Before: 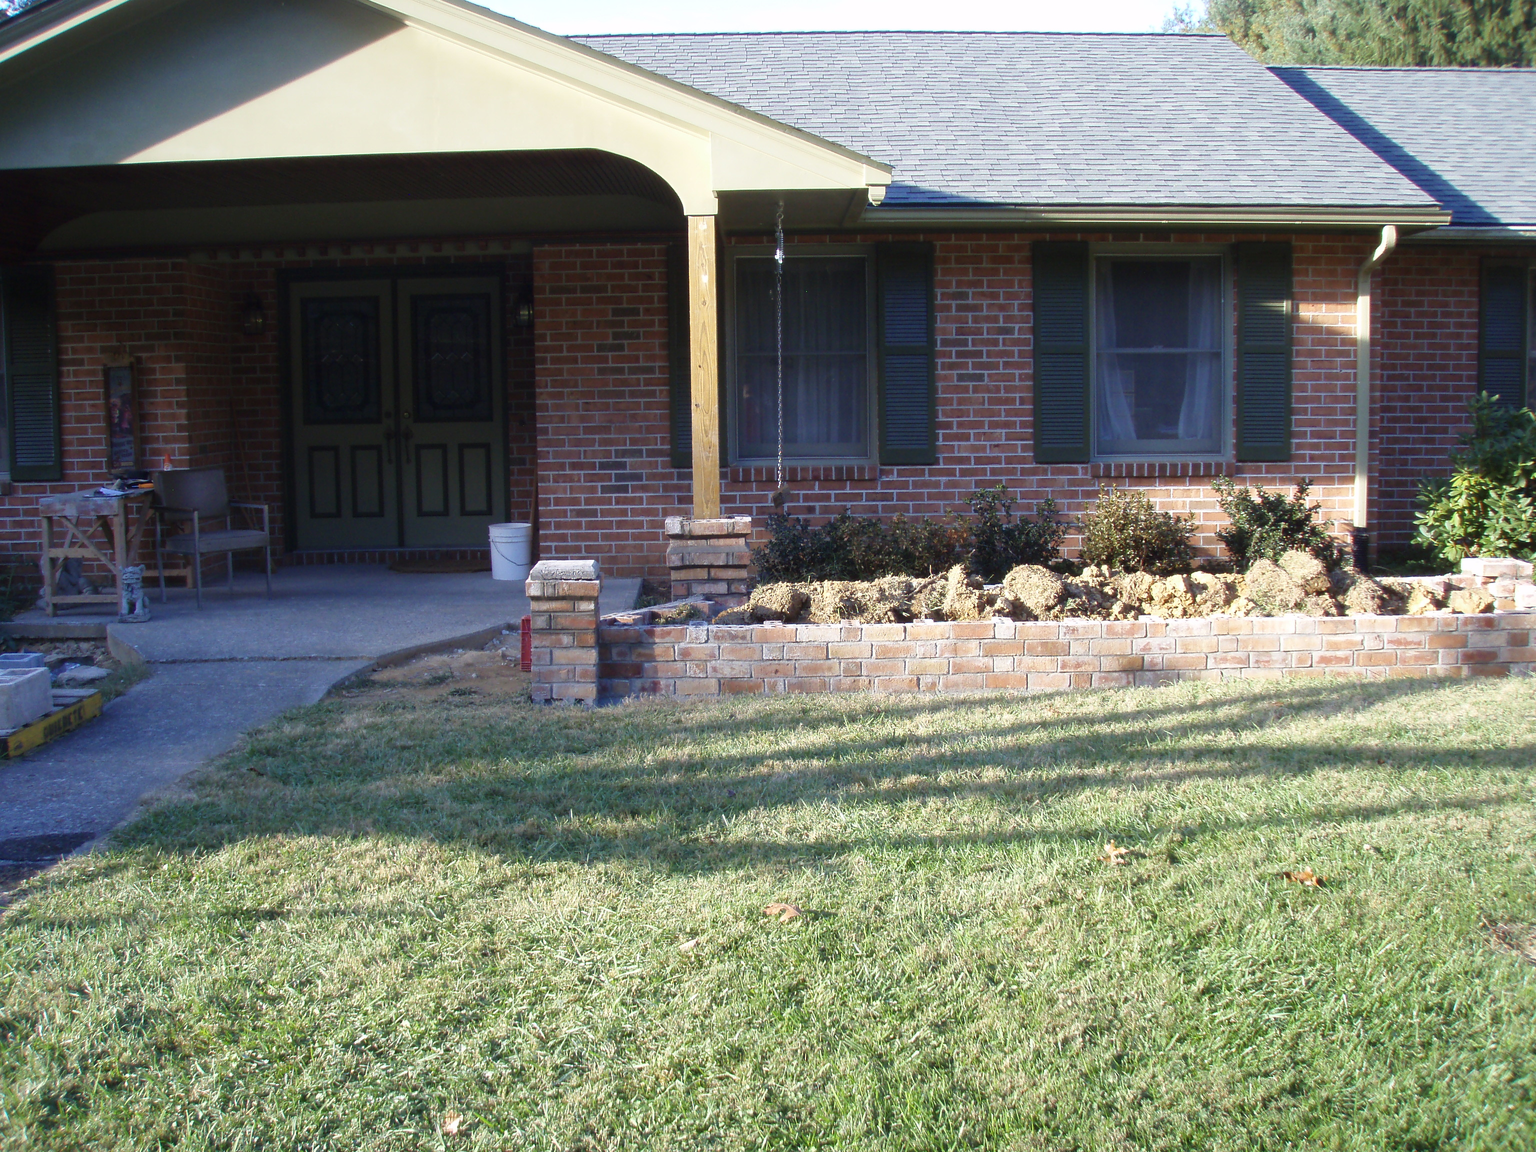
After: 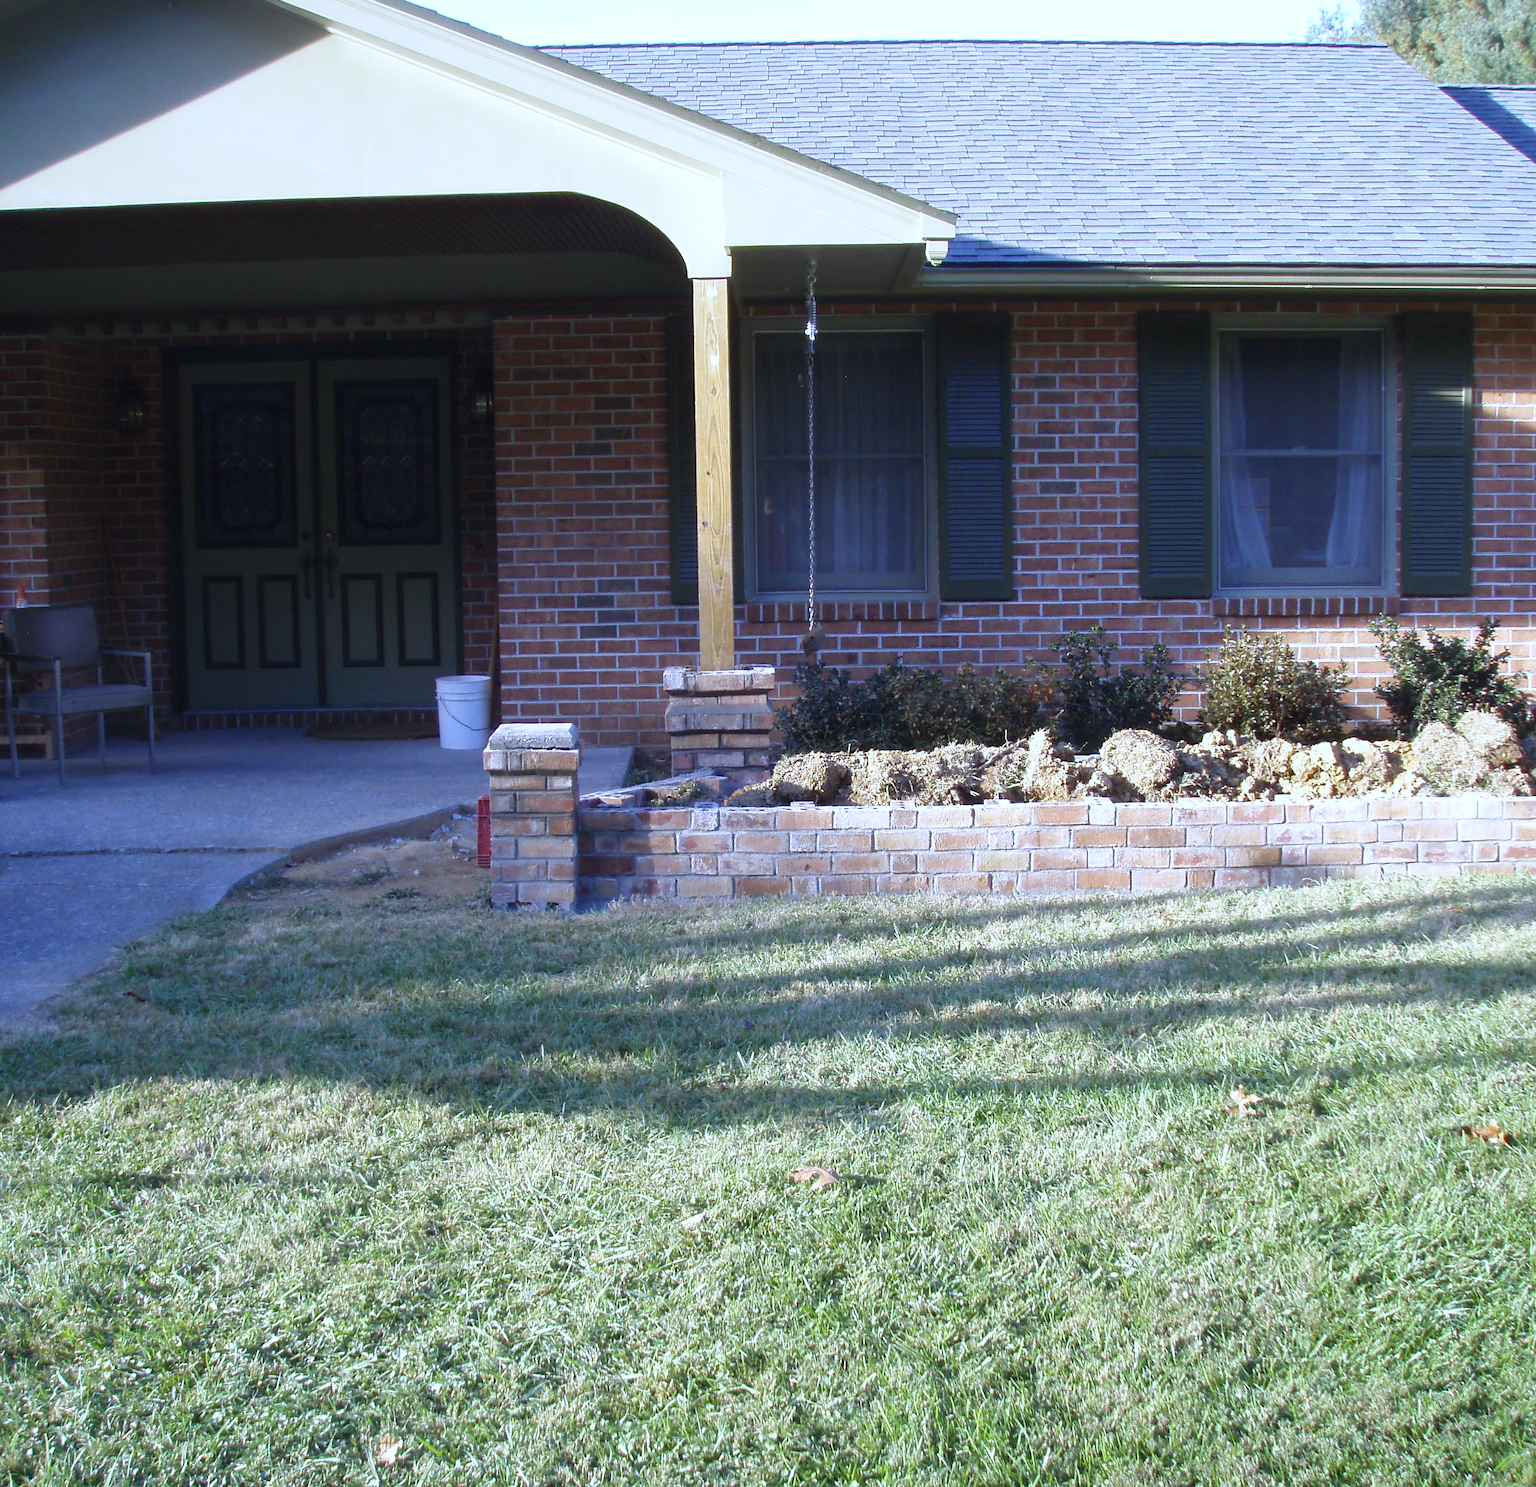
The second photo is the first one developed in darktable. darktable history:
white balance: red 0.948, green 1.02, blue 1.176
crop: left 9.88%, right 12.664%
